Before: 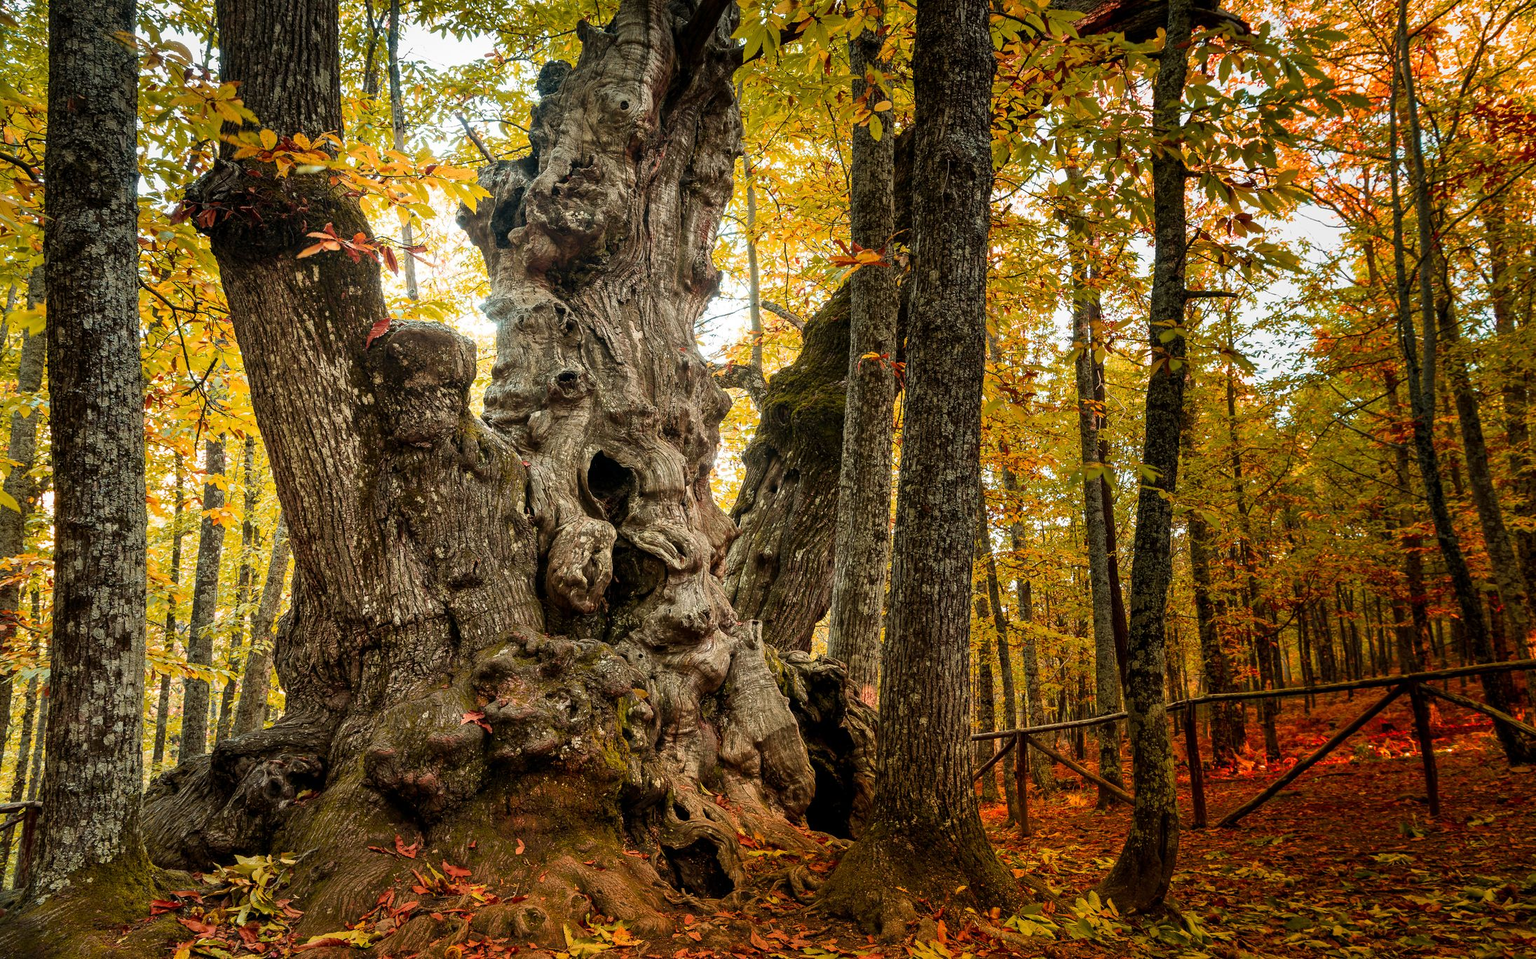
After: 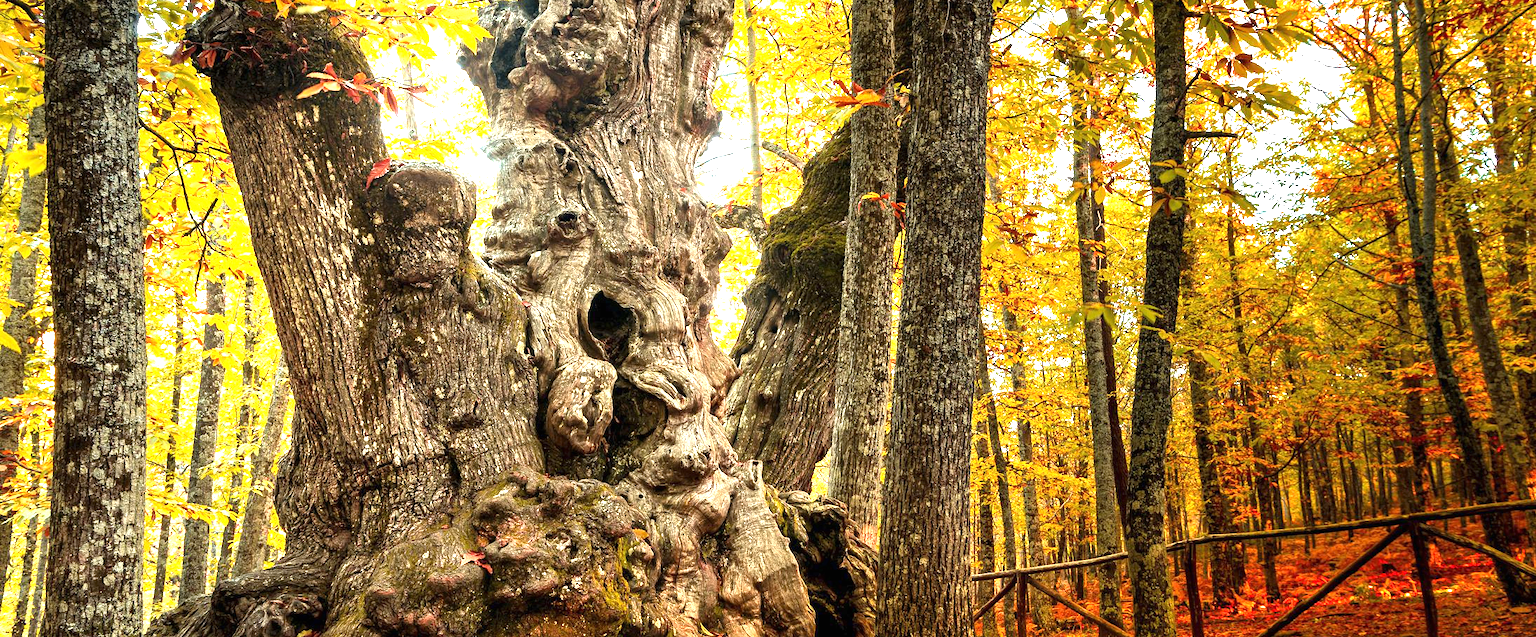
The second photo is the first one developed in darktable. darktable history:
crop: top 16.727%, bottom 16.727%
exposure: black level correction 0, exposure 1.388 EV, compensate exposure bias true, compensate highlight preservation false
